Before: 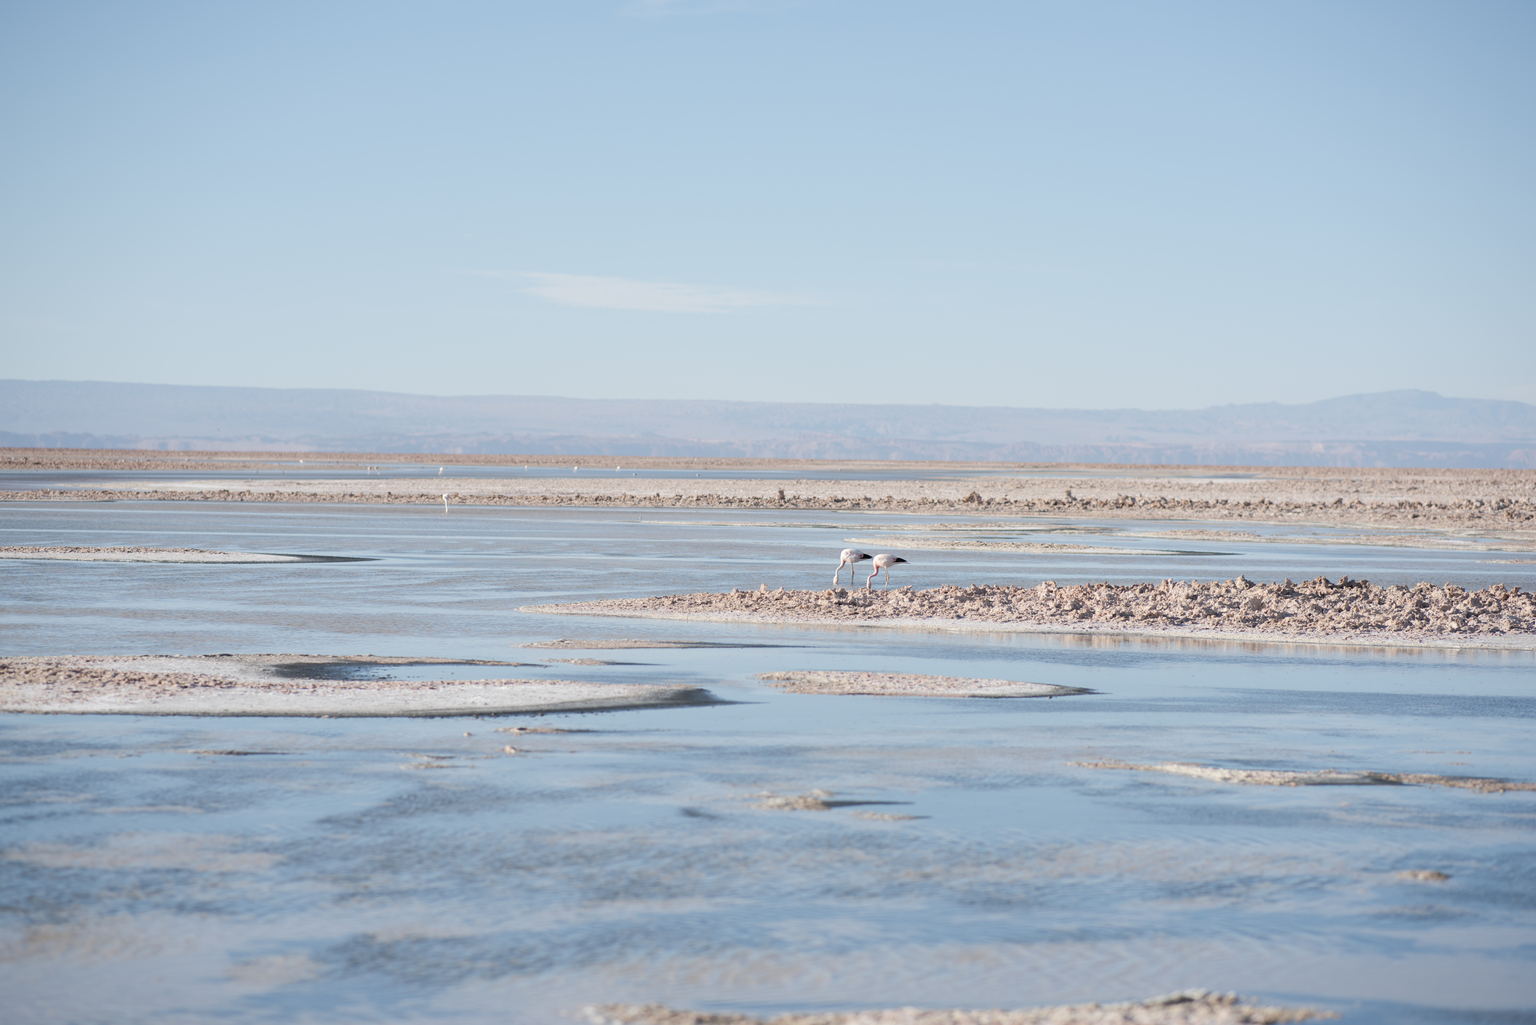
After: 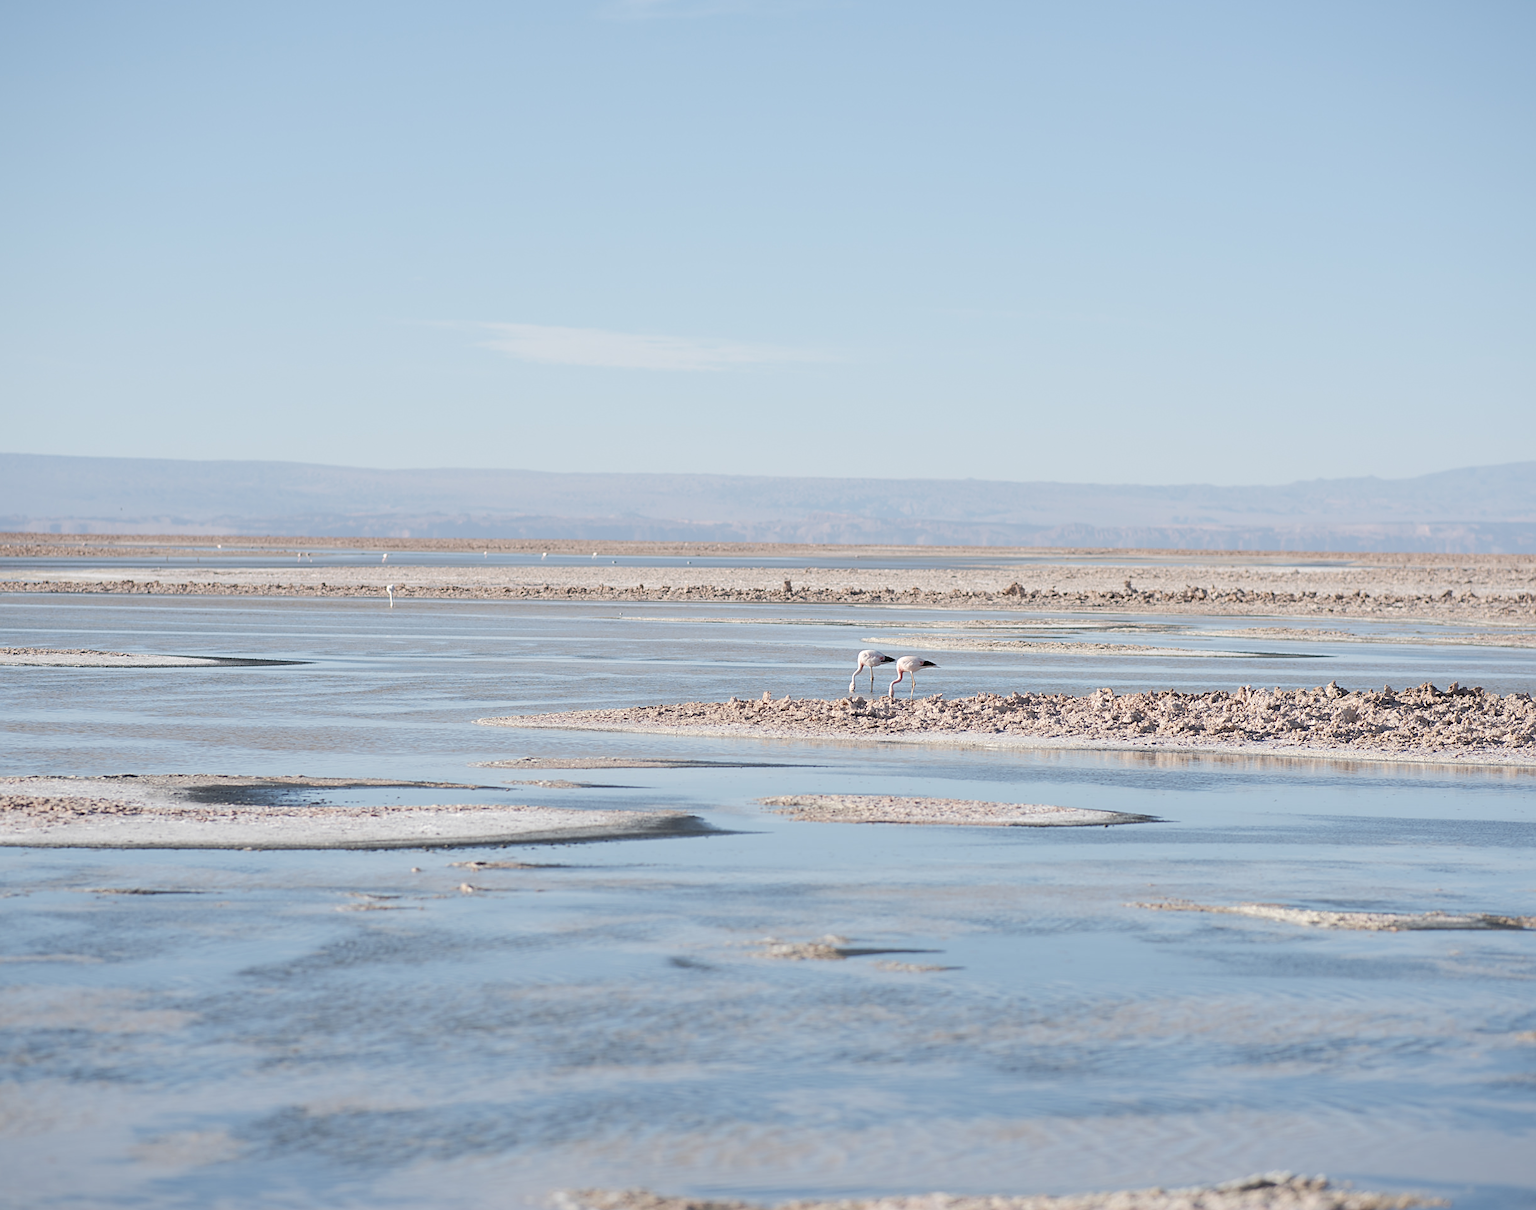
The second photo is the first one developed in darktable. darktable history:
sharpen: on, module defaults
crop: left 7.598%, right 7.873%
